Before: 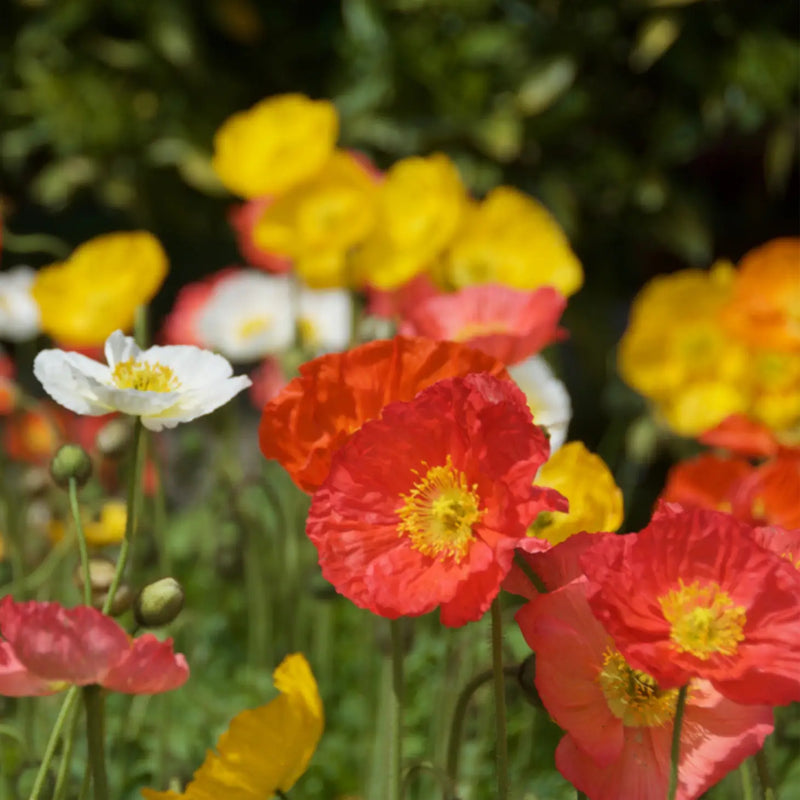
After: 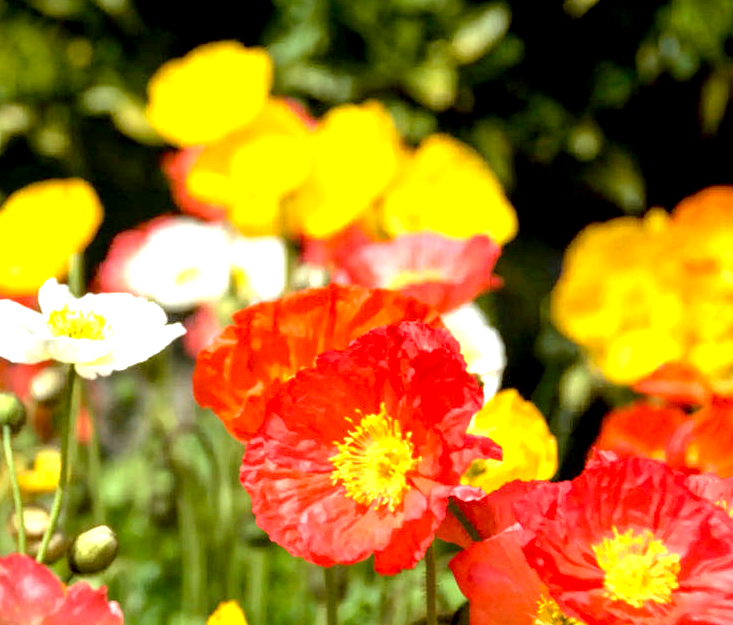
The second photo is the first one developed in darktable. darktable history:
exposure: black level correction 0.011, exposure 1.087 EV, compensate highlight preservation false
crop: left 8.343%, top 6.526%, bottom 15.269%
local contrast: on, module defaults
tone equalizer: -8 EV -0.385 EV, -7 EV -0.36 EV, -6 EV -0.304 EV, -5 EV -0.26 EV, -3 EV 0.253 EV, -2 EV 0.361 EV, -1 EV 0.384 EV, +0 EV 0.406 EV, mask exposure compensation -0.489 EV
